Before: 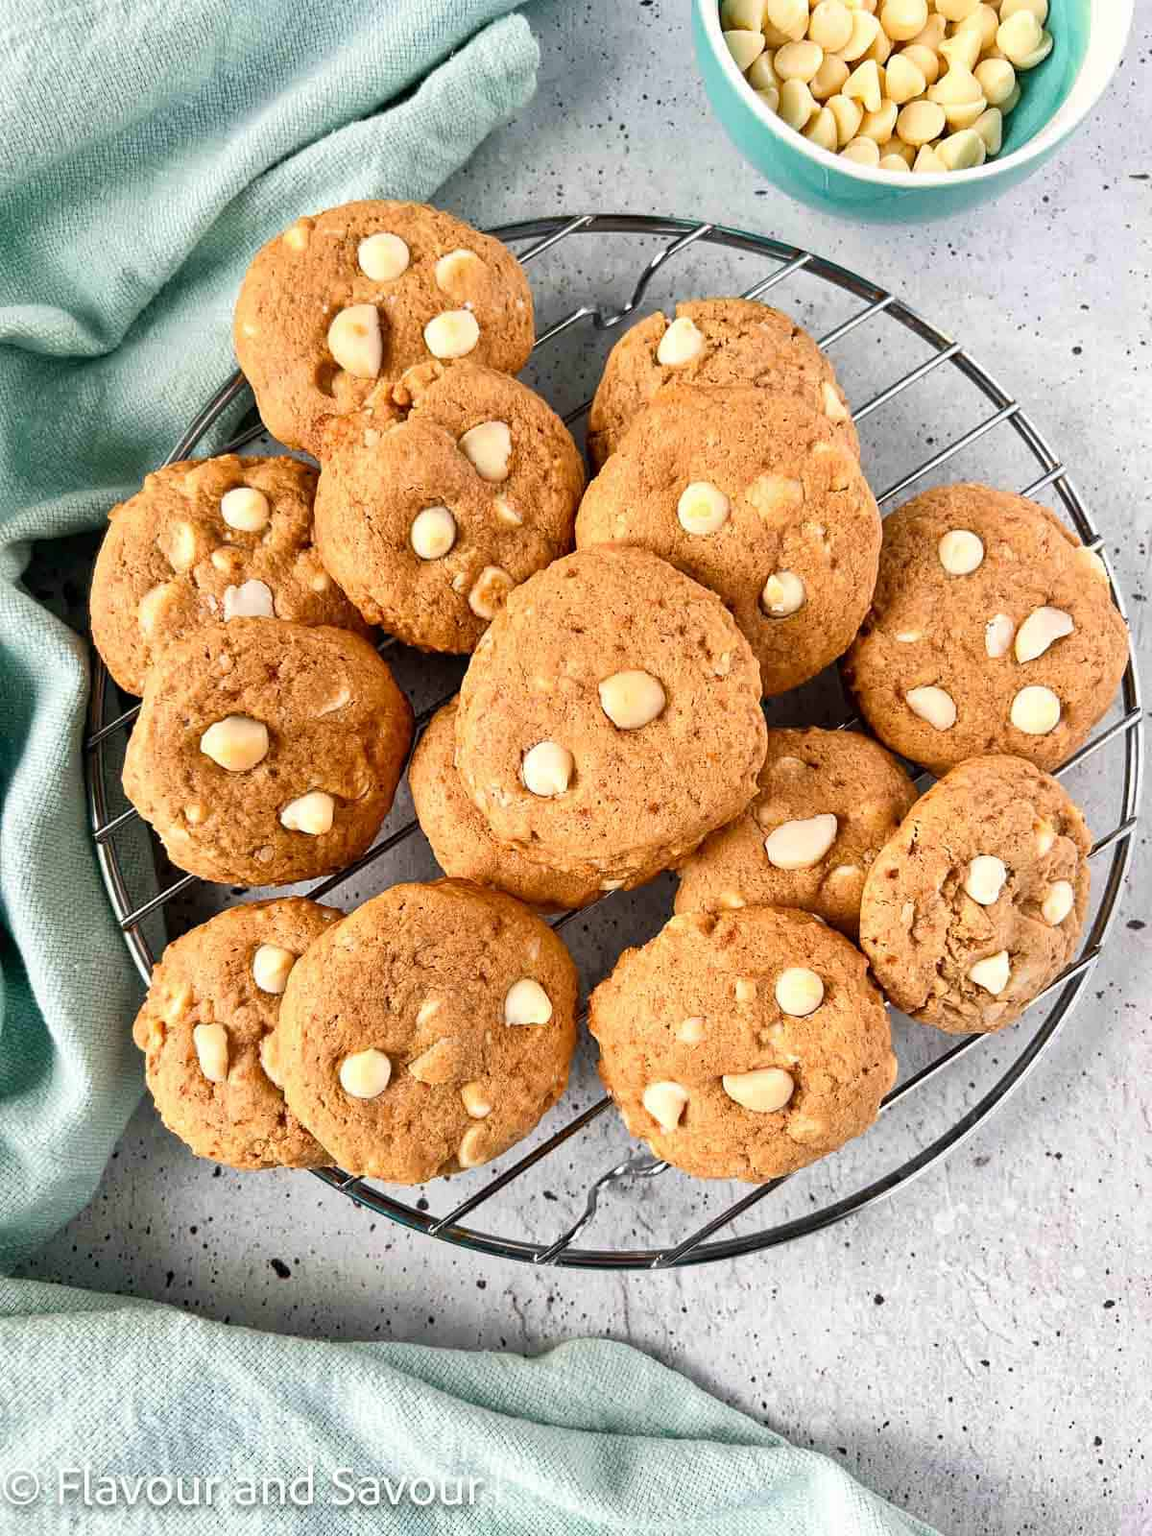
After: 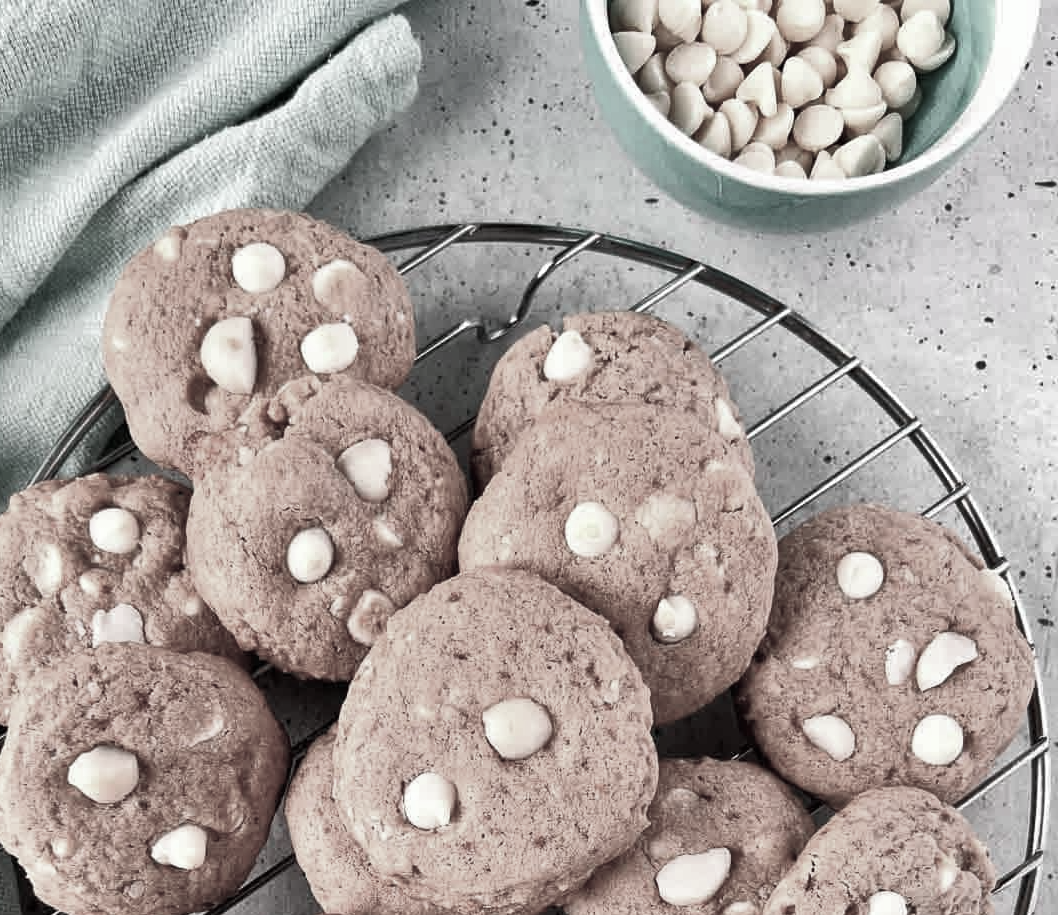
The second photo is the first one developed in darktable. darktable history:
color contrast: green-magenta contrast 0.3, blue-yellow contrast 0.15
crop and rotate: left 11.812%, bottom 42.776%
shadows and highlights: soften with gaussian
